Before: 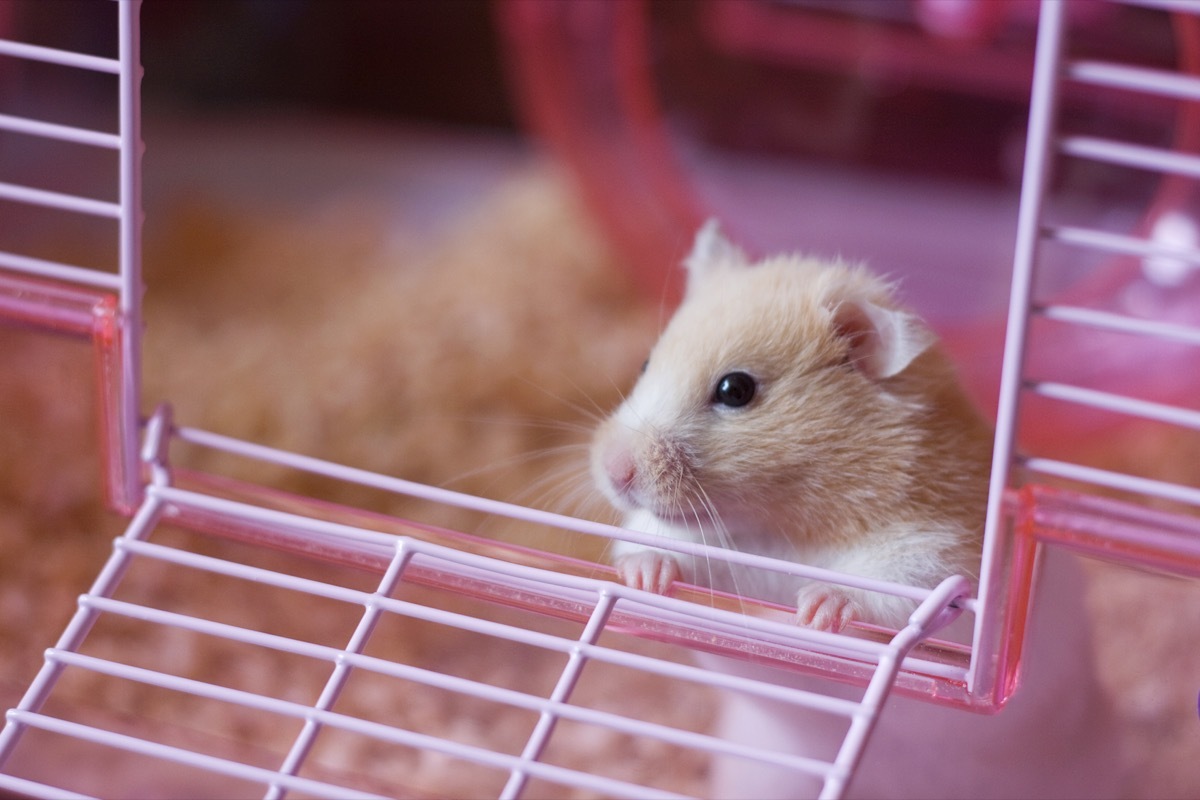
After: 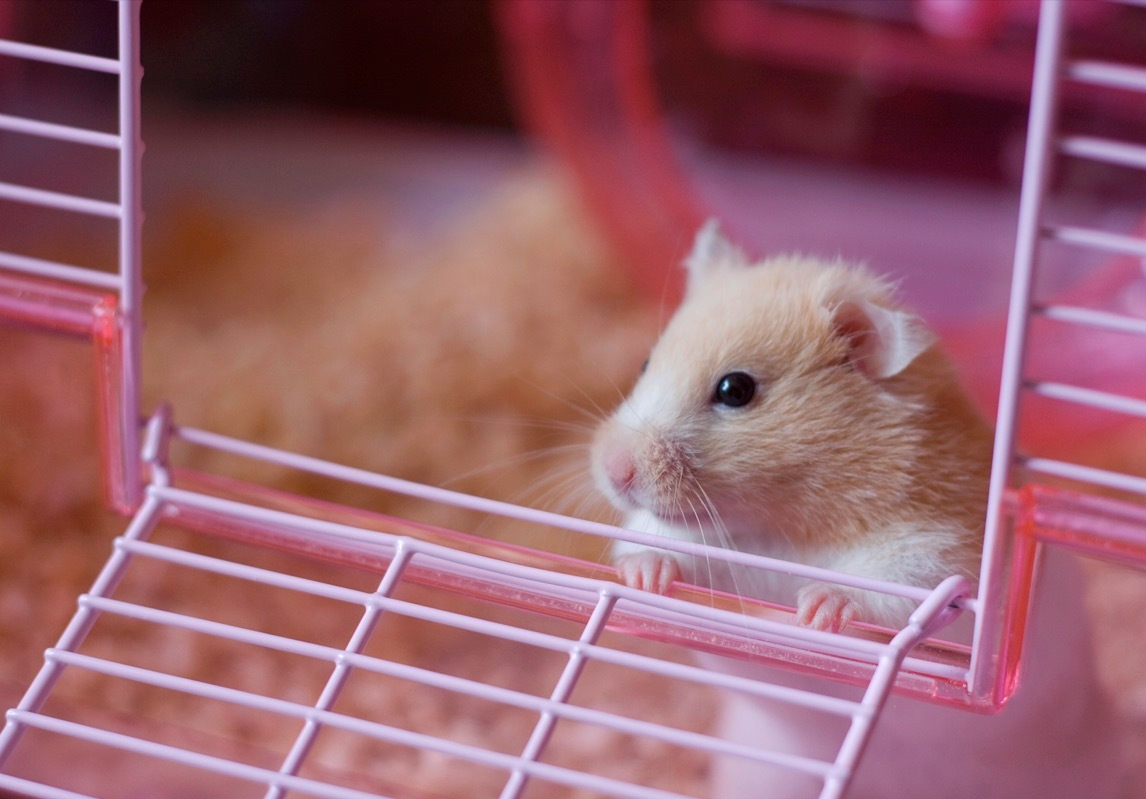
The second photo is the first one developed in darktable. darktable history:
crop: right 4.487%, bottom 0.019%
base curve: curves: ch0 [(0, 0) (0.74, 0.67) (1, 1)], preserve colors none
